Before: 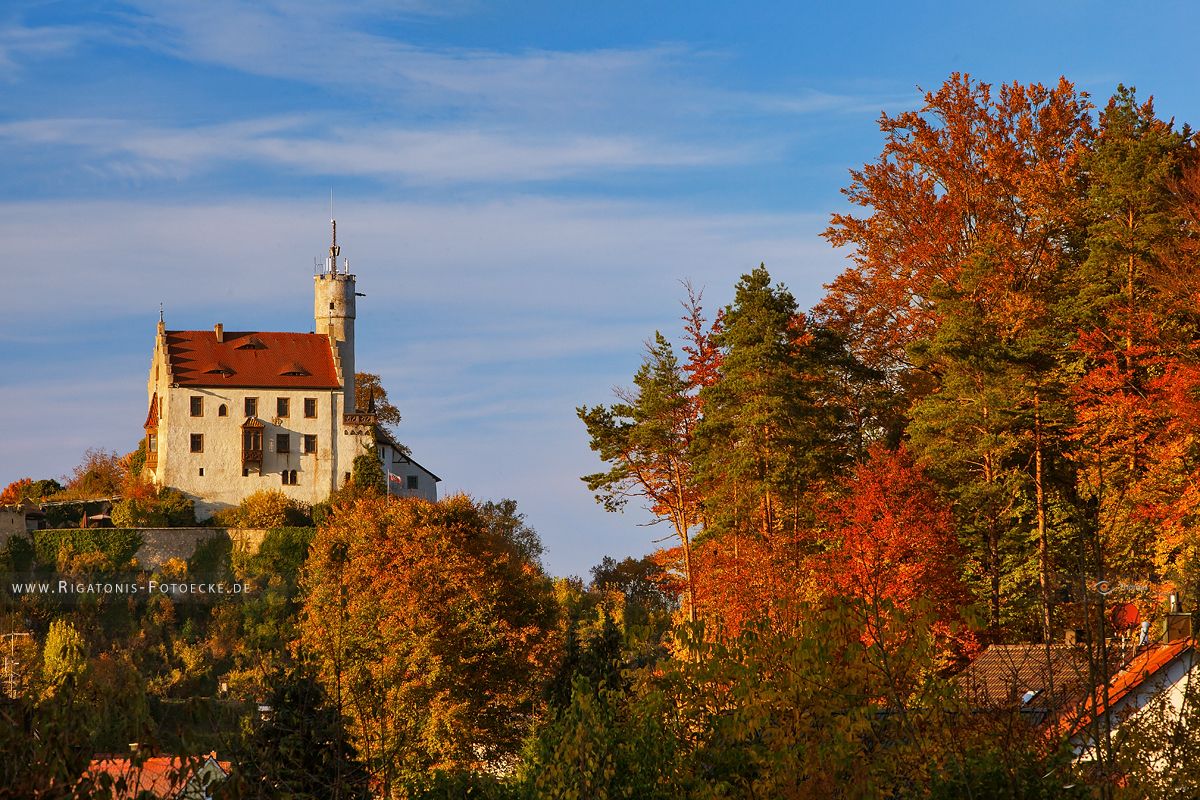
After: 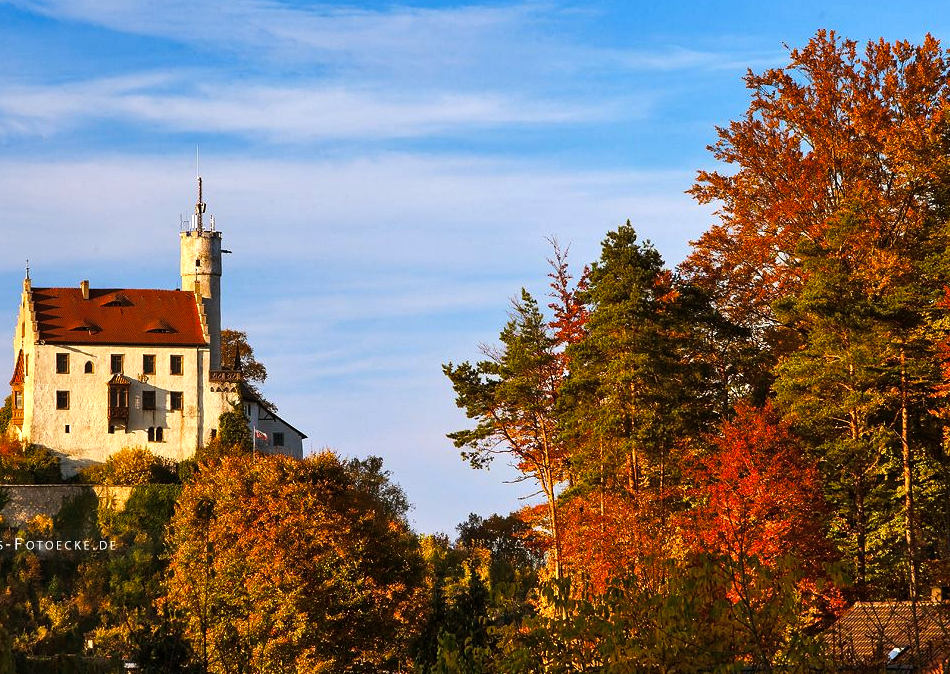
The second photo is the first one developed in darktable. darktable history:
exposure: compensate highlight preservation false
crop: left 11.225%, top 5.381%, right 9.565%, bottom 10.314%
color balance rgb: shadows fall-off 101%, linear chroma grading › mid-tones 7.63%, perceptual saturation grading › mid-tones 11.68%, mask middle-gray fulcrum 22.45%, global vibrance 10.11%, saturation formula JzAzBz (2021)
tone equalizer: -8 EV -0.75 EV, -7 EV -0.7 EV, -6 EV -0.6 EV, -5 EV -0.4 EV, -3 EV 0.4 EV, -2 EV 0.6 EV, -1 EV 0.7 EV, +0 EV 0.75 EV, edges refinement/feathering 500, mask exposure compensation -1.57 EV, preserve details no
color correction: saturation 0.98
